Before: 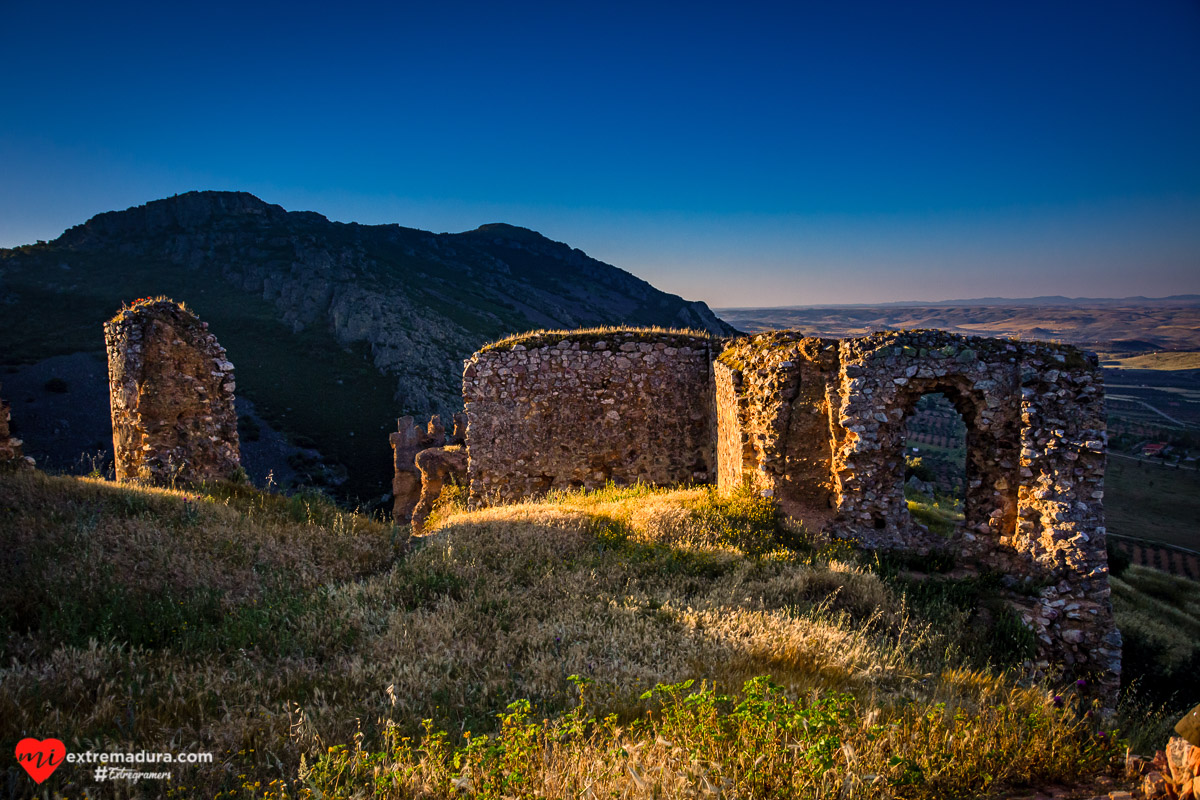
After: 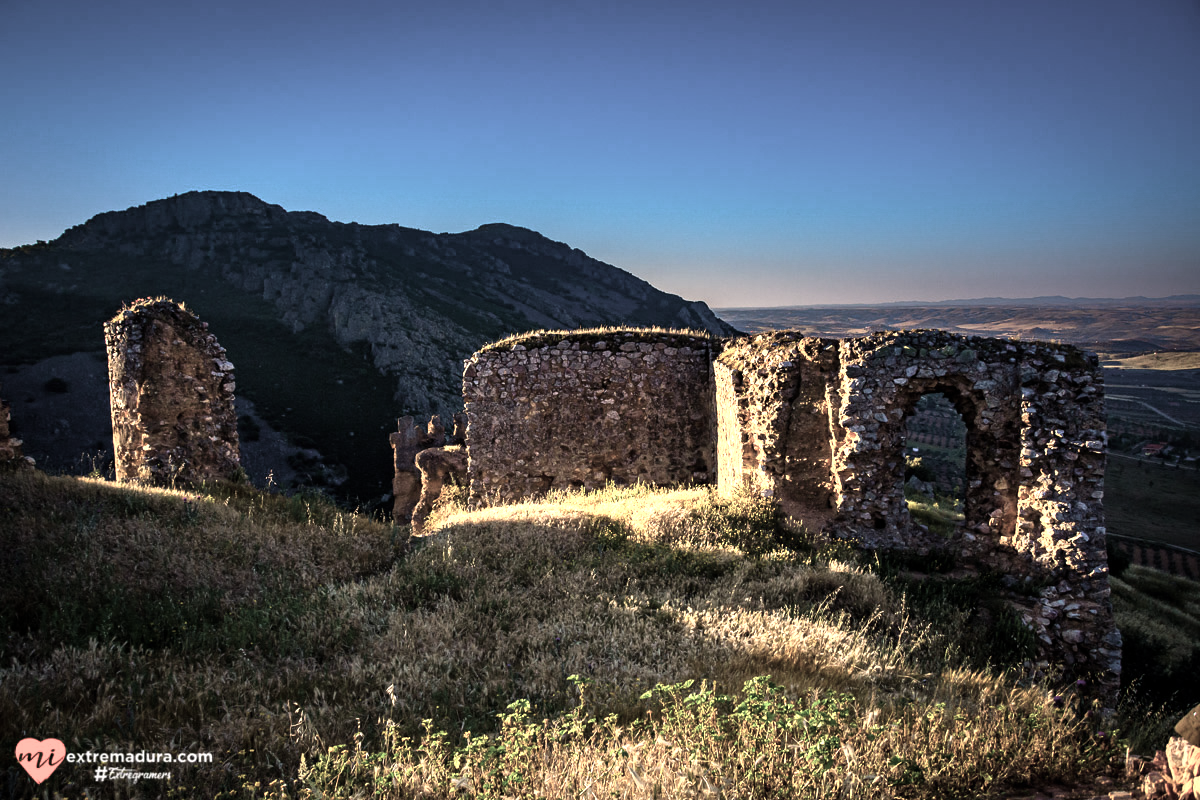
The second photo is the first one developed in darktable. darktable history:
color balance rgb: highlights gain › luminance 17.491%, perceptual saturation grading › global saturation -32.098%, global vibrance 9.168%, contrast 14.585%, saturation formula JzAzBz (2021)
